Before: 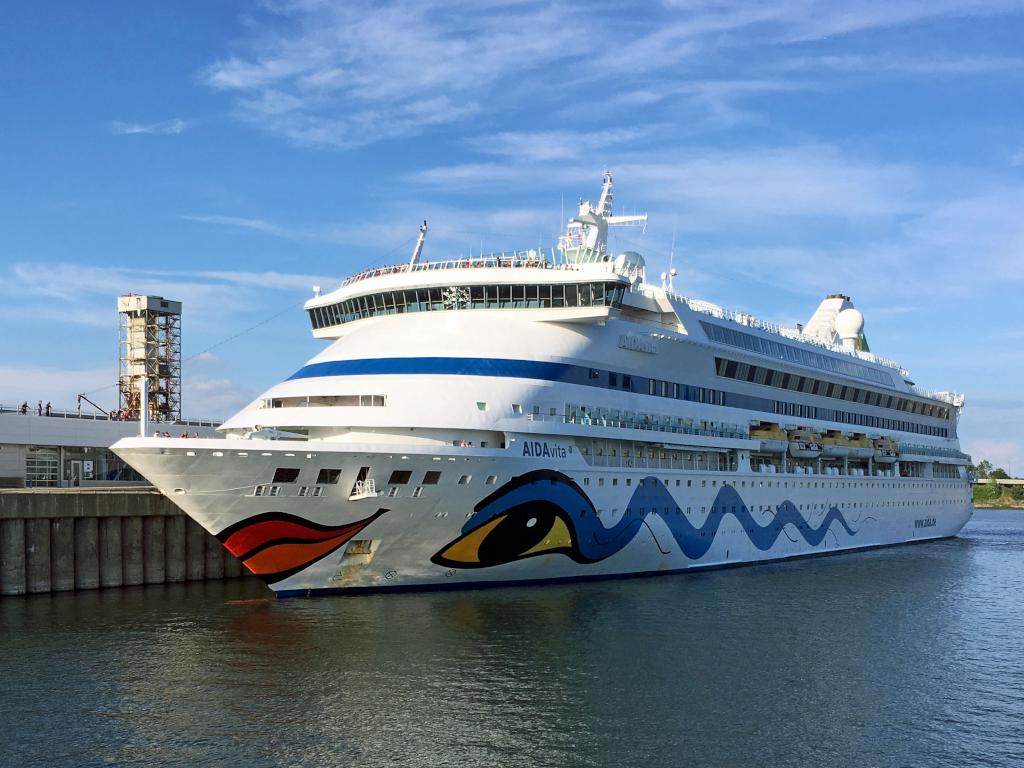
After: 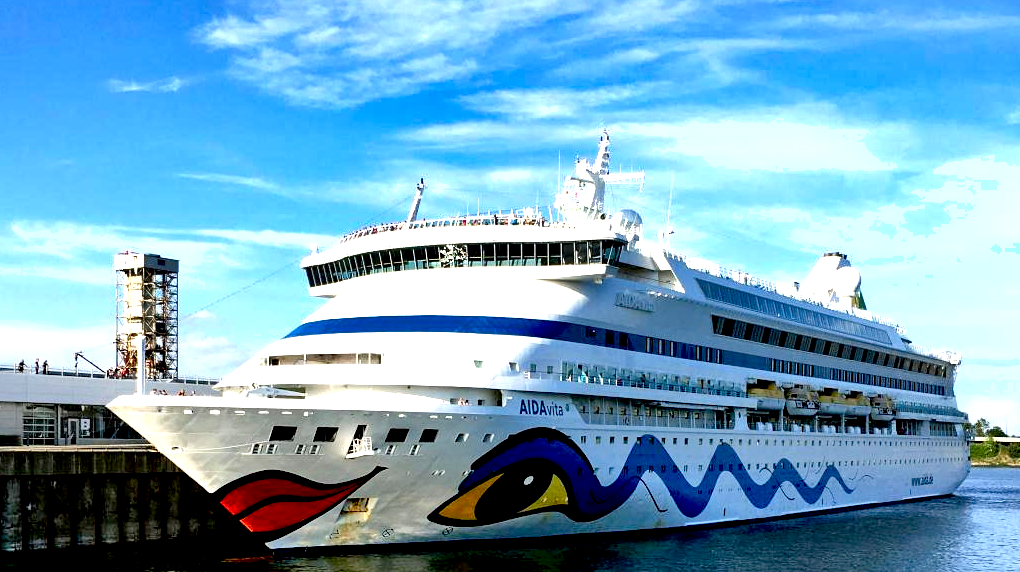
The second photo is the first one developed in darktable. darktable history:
tone equalizer: -8 EV -0.77 EV, -7 EV -0.739 EV, -6 EV -0.587 EV, -5 EV -0.392 EV, -3 EV 0.373 EV, -2 EV 0.6 EV, -1 EV 0.695 EV, +0 EV 0.774 EV, mask exposure compensation -0.501 EV
shadows and highlights: soften with gaussian
exposure: black level correction 0.031, exposure 0.307 EV, compensate exposure bias true, compensate highlight preservation false
crop: left 0.343%, top 5.493%, bottom 19.919%
